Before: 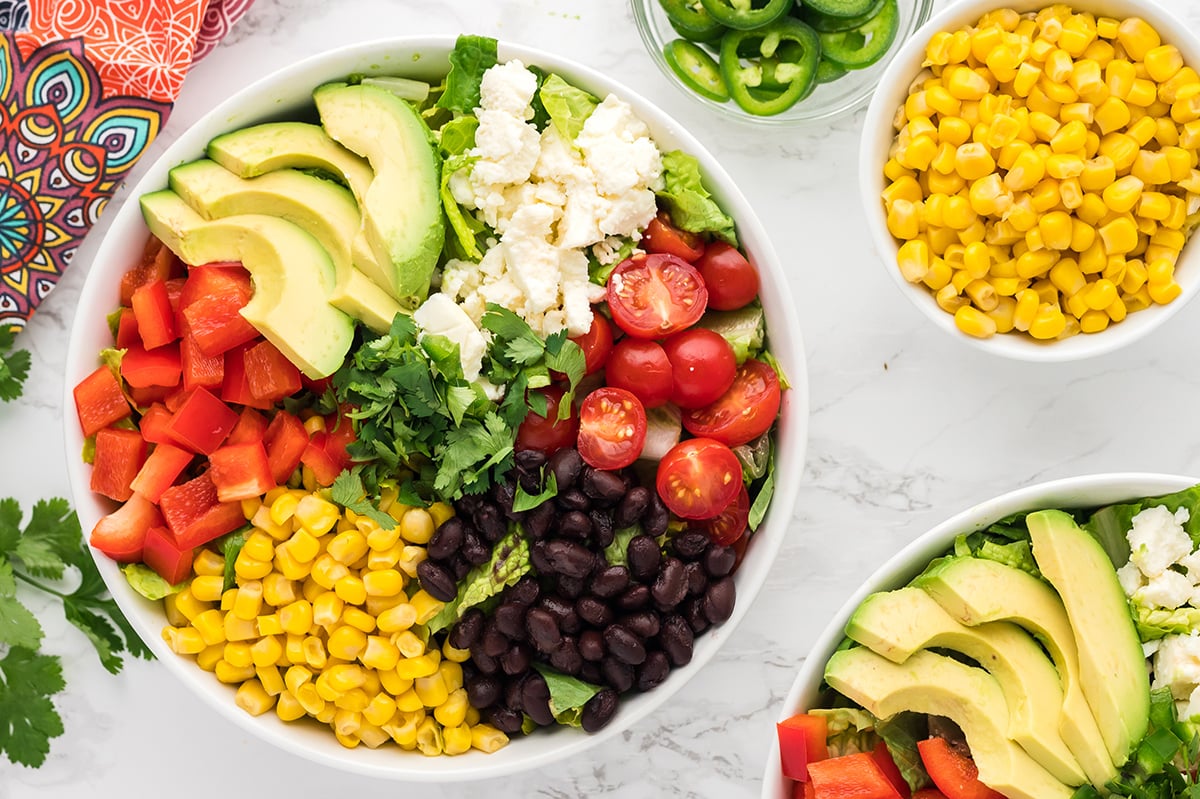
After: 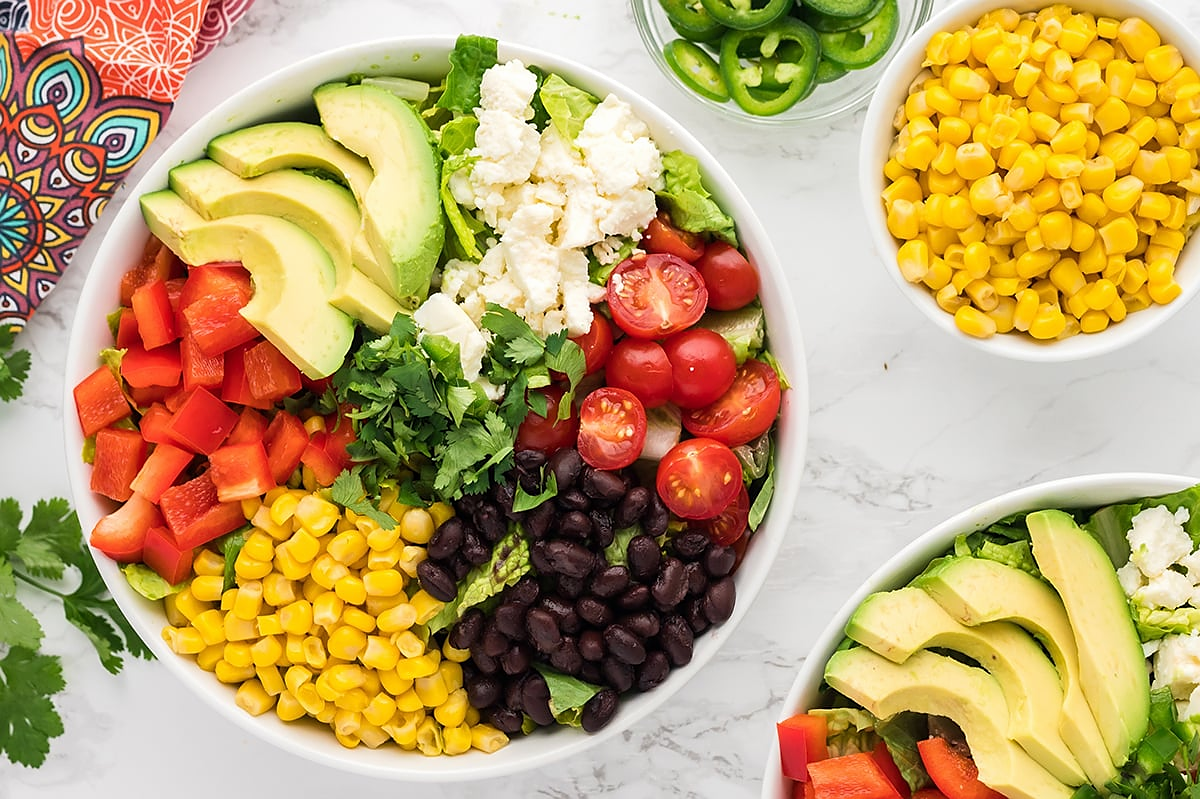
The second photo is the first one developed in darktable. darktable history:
exposure: exposure -0.011 EV, compensate highlight preservation false
sharpen: radius 1.016
